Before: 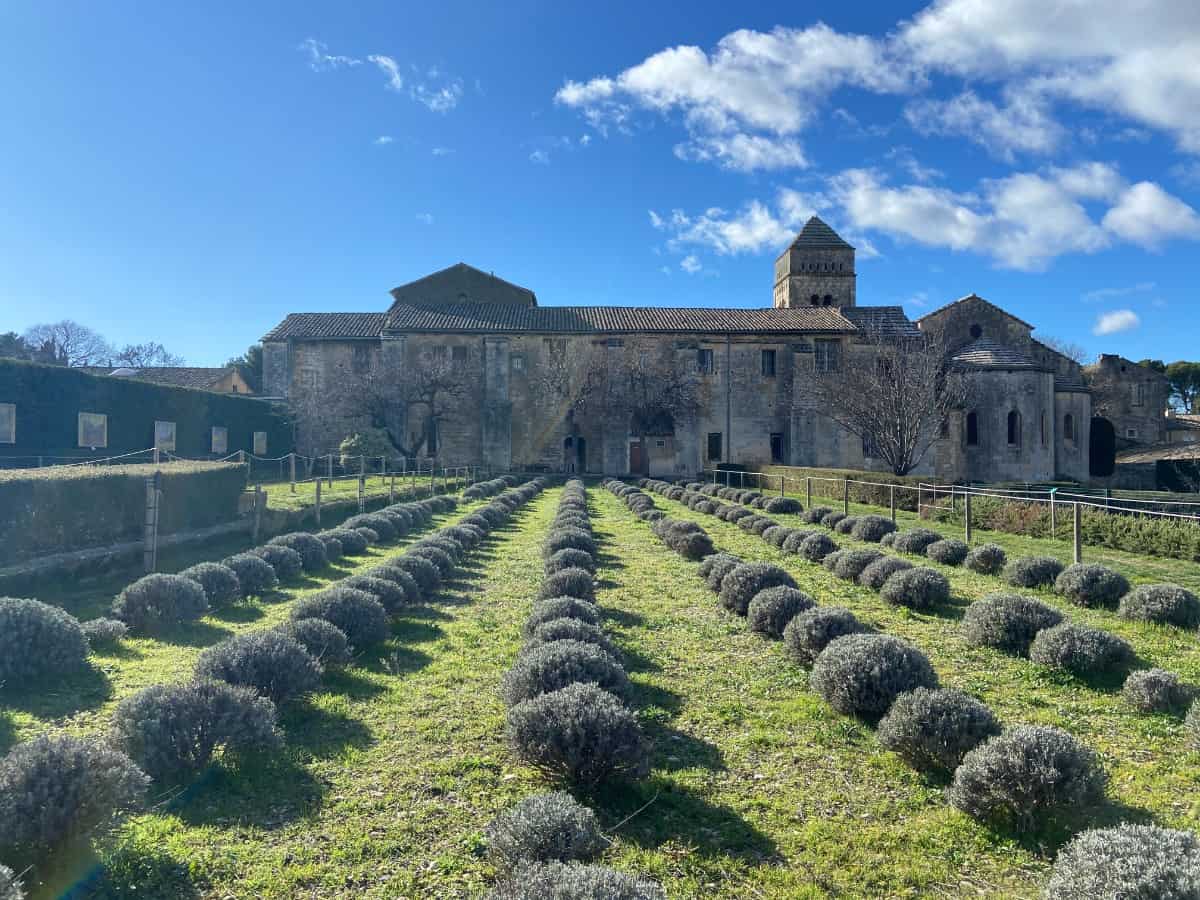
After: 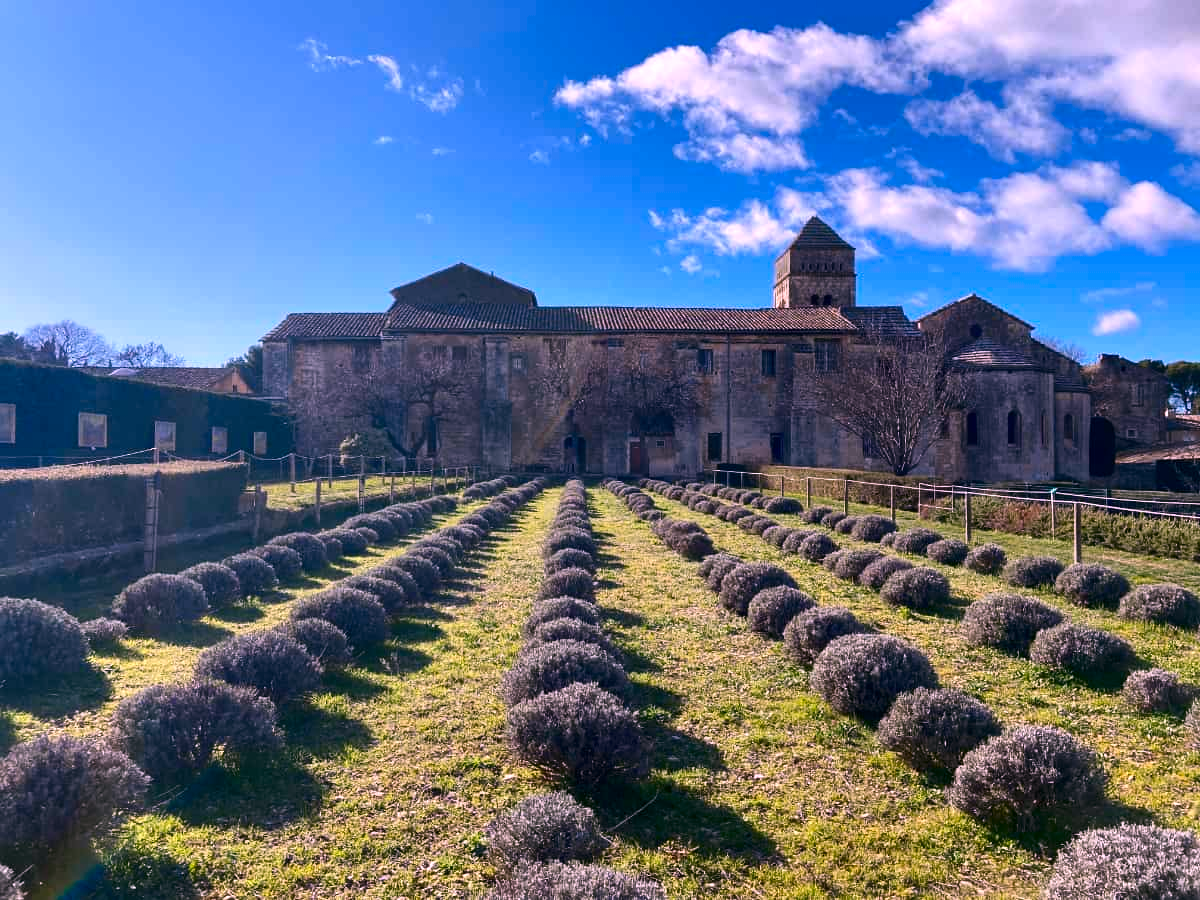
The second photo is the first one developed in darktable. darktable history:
white balance: red 1.188, blue 1.11
contrast brightness saturation: contrast 0.12, brightness -0.12, saturation 0.2
